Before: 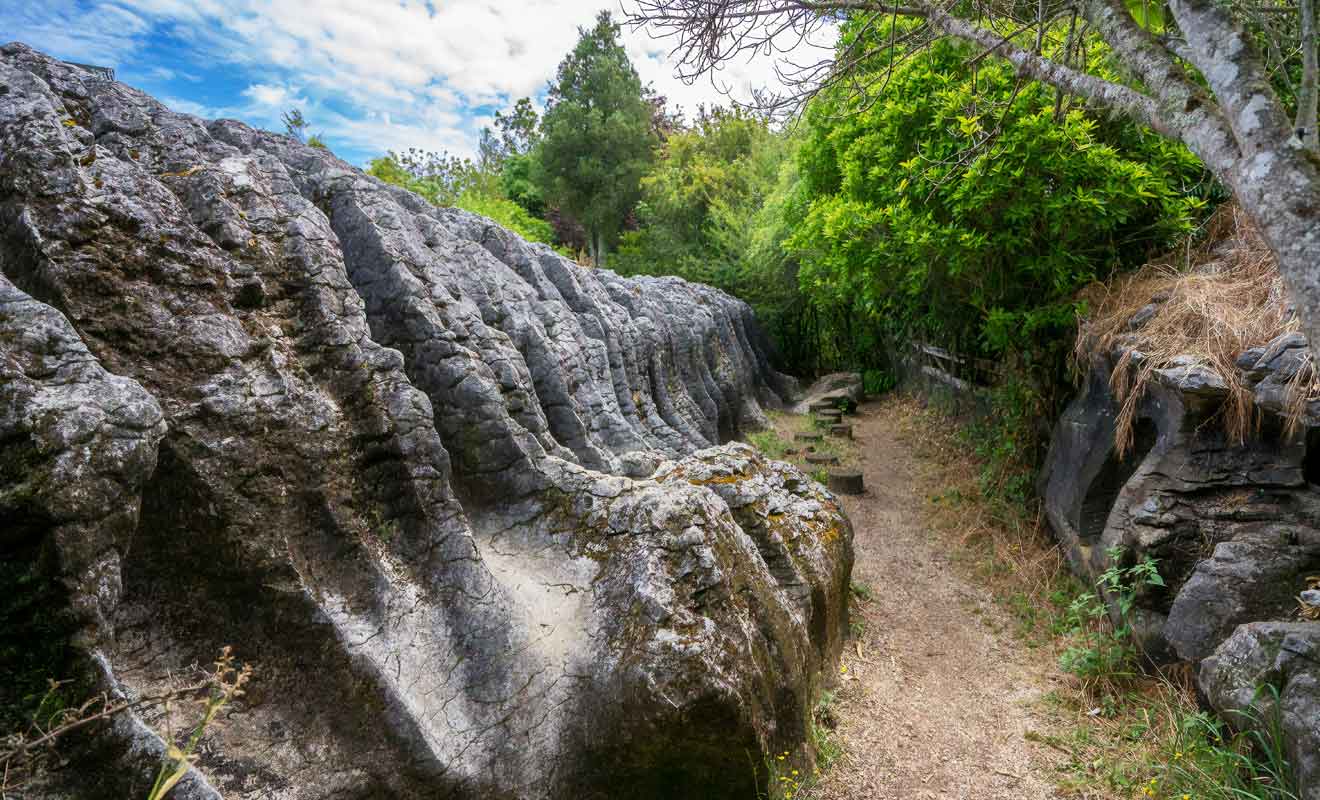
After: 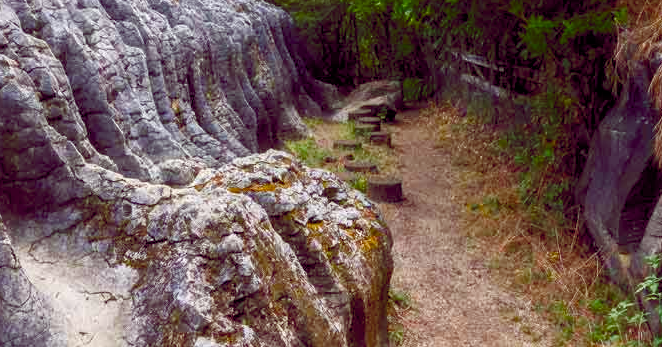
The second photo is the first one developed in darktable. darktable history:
shadows and highlights: shadows -38.89, highlights 63.39, soften with gaussian
color balance rgb: highlights gain › luminance 9.91%, global offset › chroma 0.286%, global offset › hue 318.09°, perceptual saturation grading › global saturation 44.106%, perceptual saturation grading › highlights -49.234%, perceptual saturation grading › shadows 29.438%
crop: left 34.999%, top 36.611%, right 14.824%, bottom 19.948%
